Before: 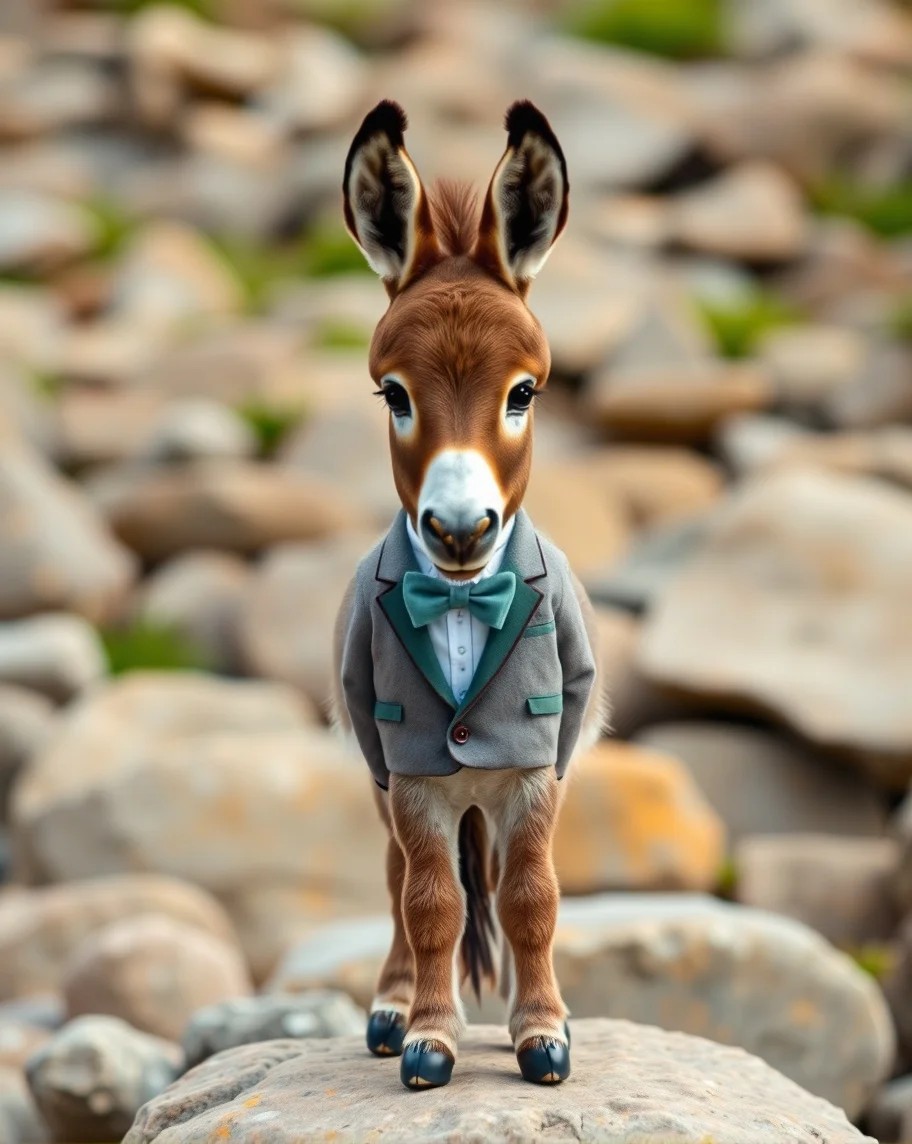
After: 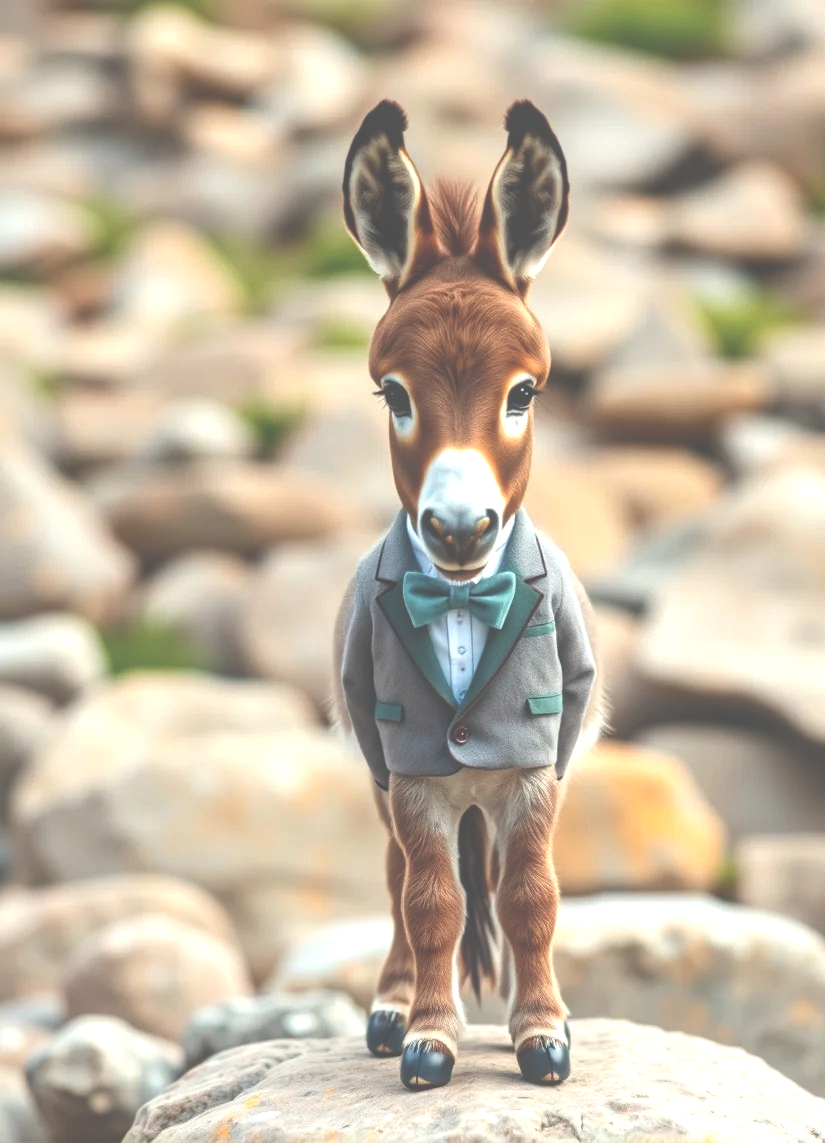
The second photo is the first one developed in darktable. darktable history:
local contrast: on, module defaults
exposure: black level correction -0.072, exposure 0.5 EV, compensate highlight preservation false
crop: right 9.511%, bottom 0.03%
color balance rgb: perceptual saturation grading › global saturation 1.055%, perceptual saturation grading › highlights -2.253%, perceptual saturation grading › mid-tones 3.464%, perceptual saturation grading › shadows 7.263%
